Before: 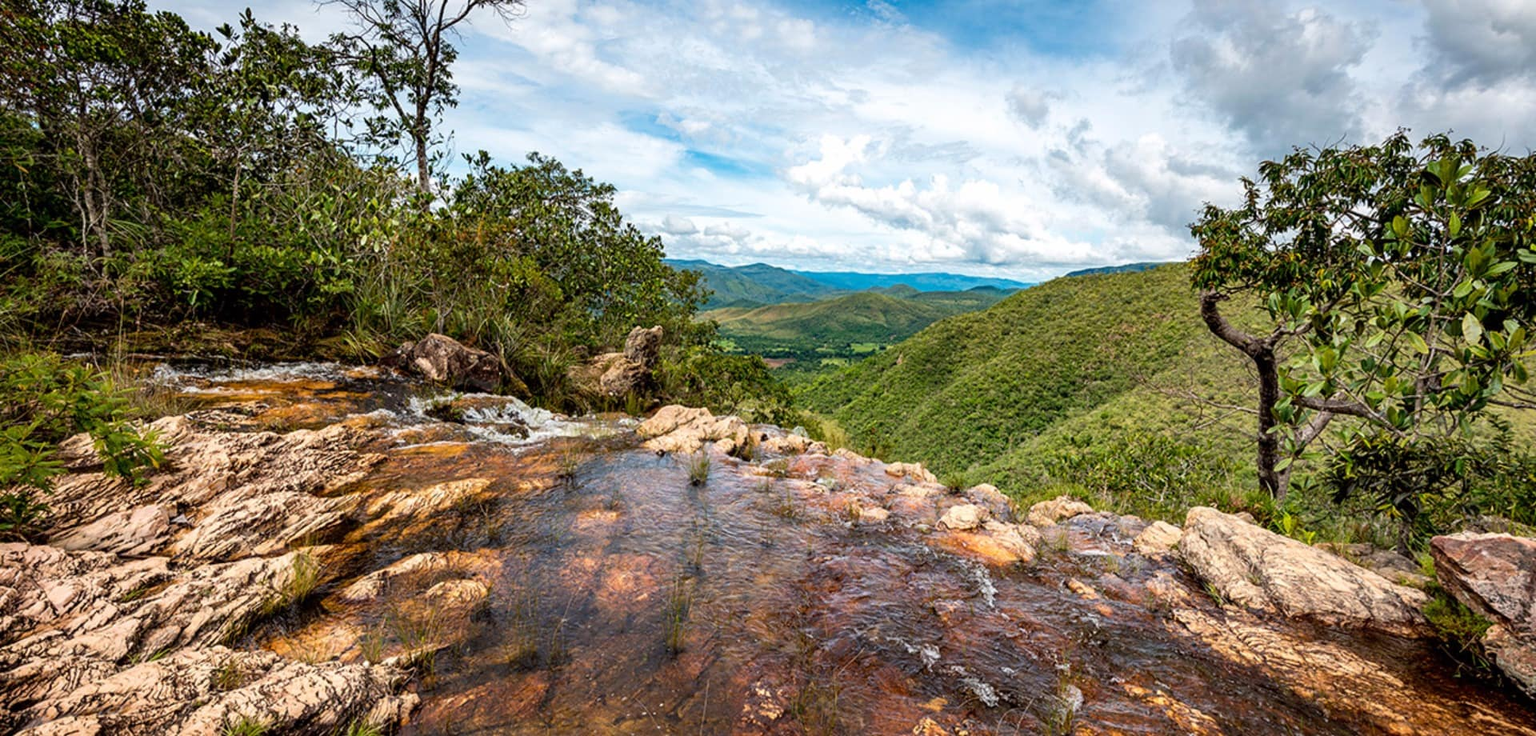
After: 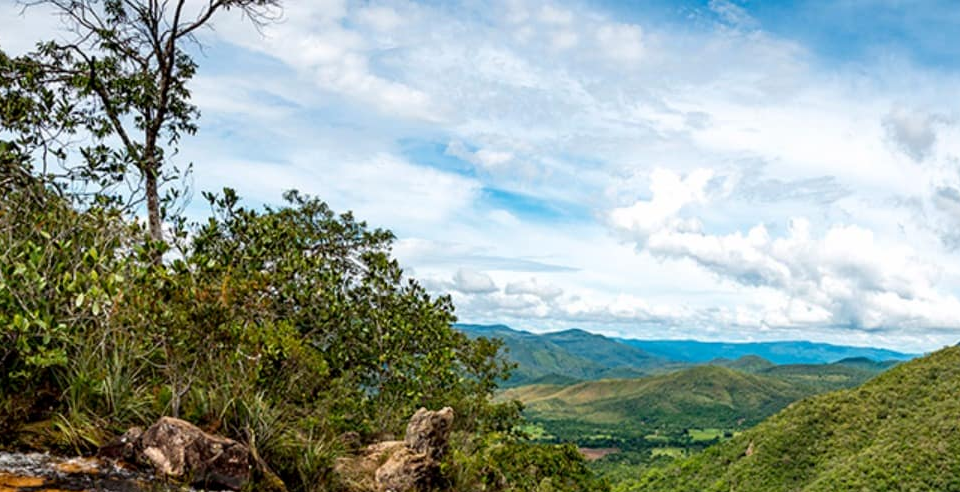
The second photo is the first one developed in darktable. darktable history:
exposure: black level correction 0.001, compensate highlight preservation false
crop: left 19.556%, right 30.401%, bottom 46.458%
